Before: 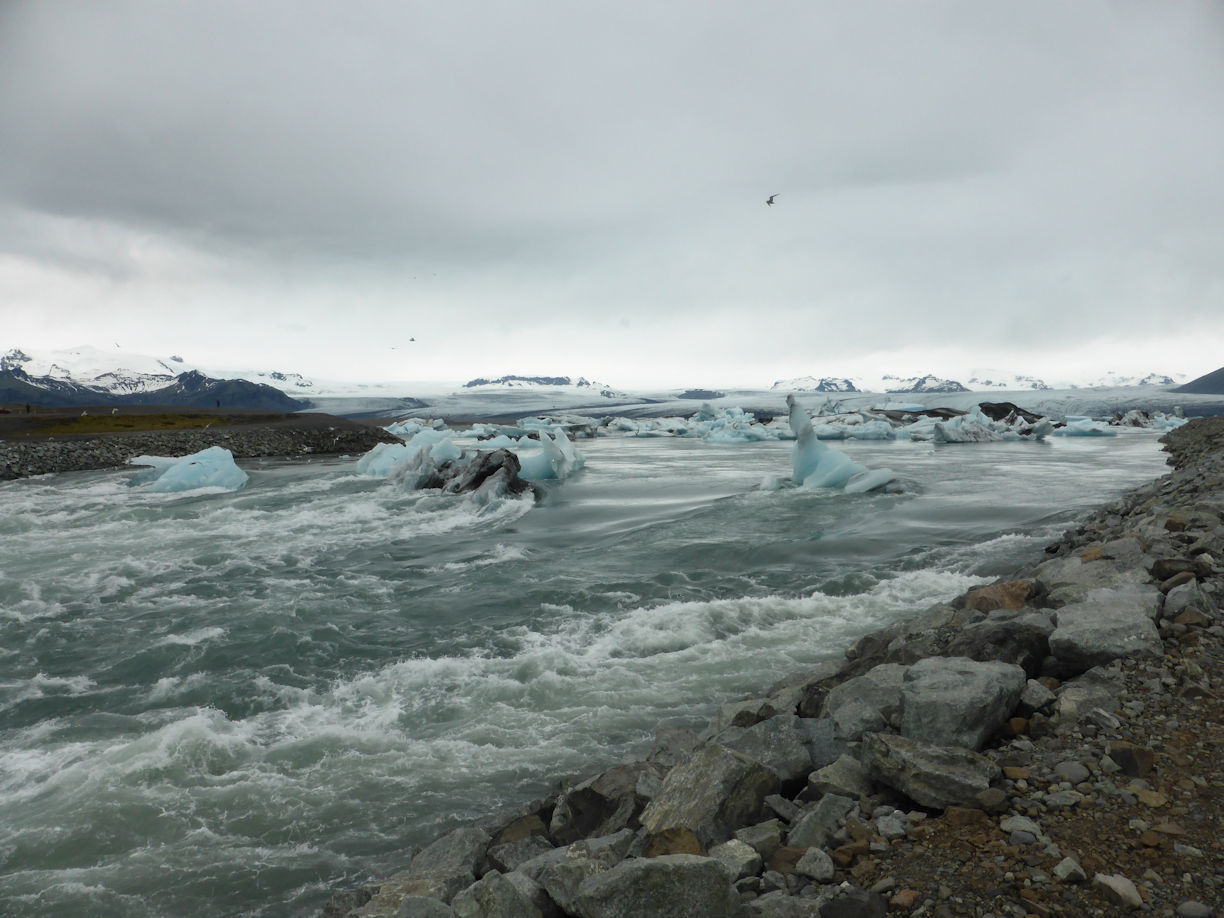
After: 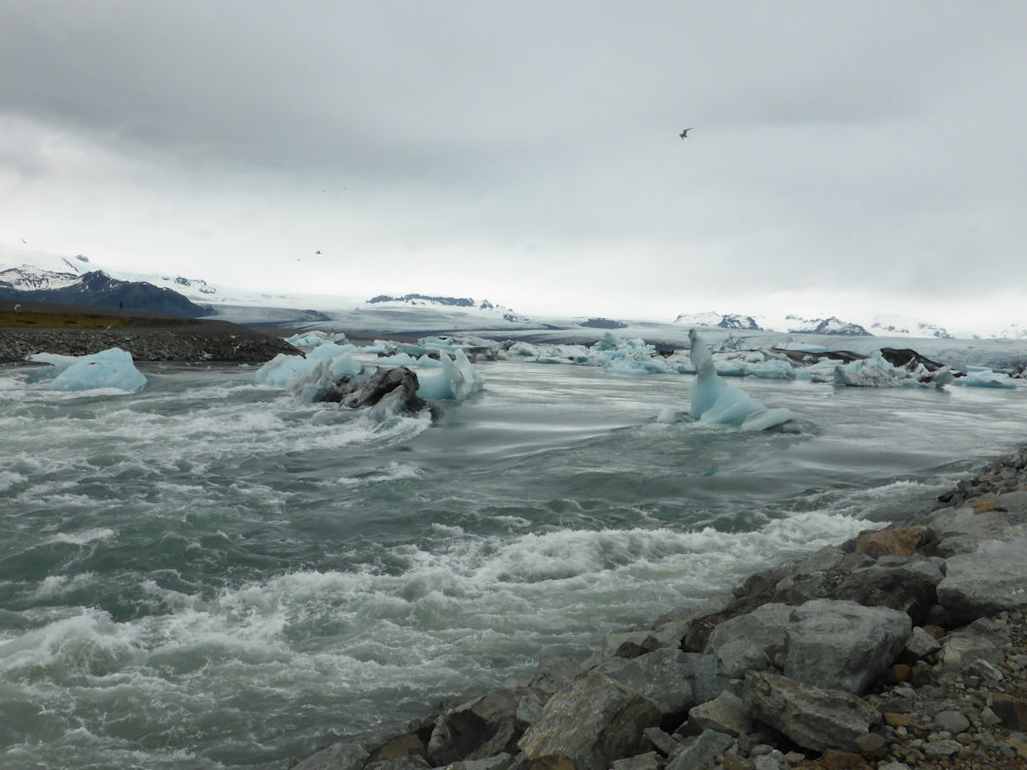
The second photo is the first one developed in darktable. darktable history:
crop and rotate: angle -3.27°, left 5.211%, top 5.211%, right 4.607%, bottom 4.607%
